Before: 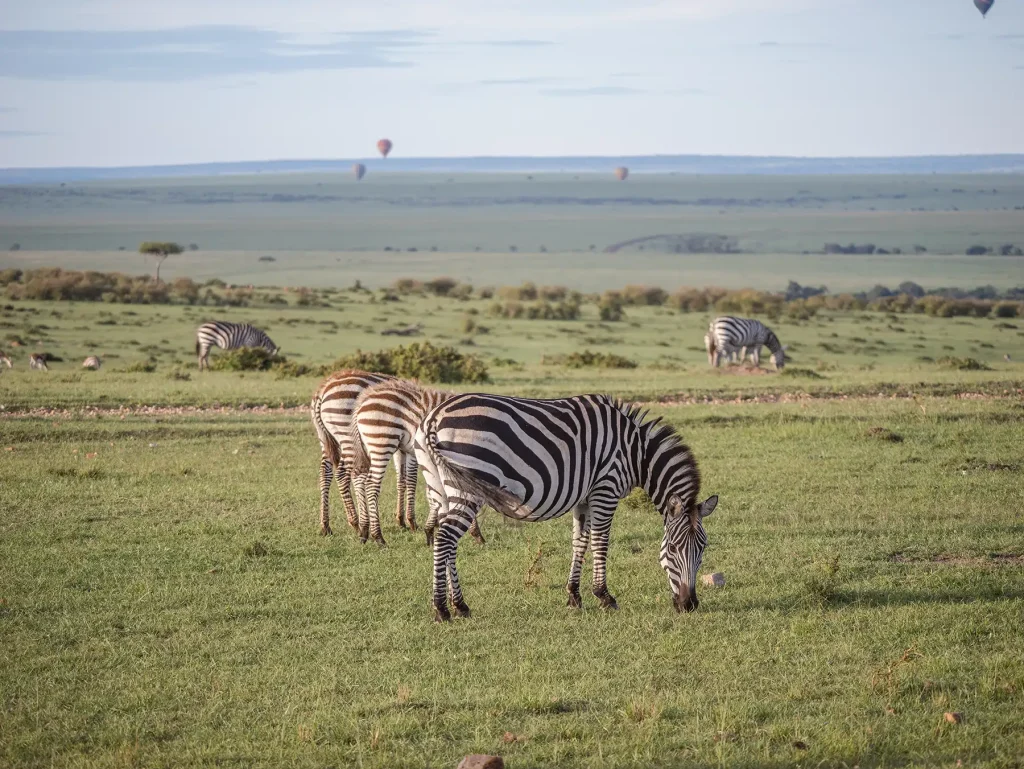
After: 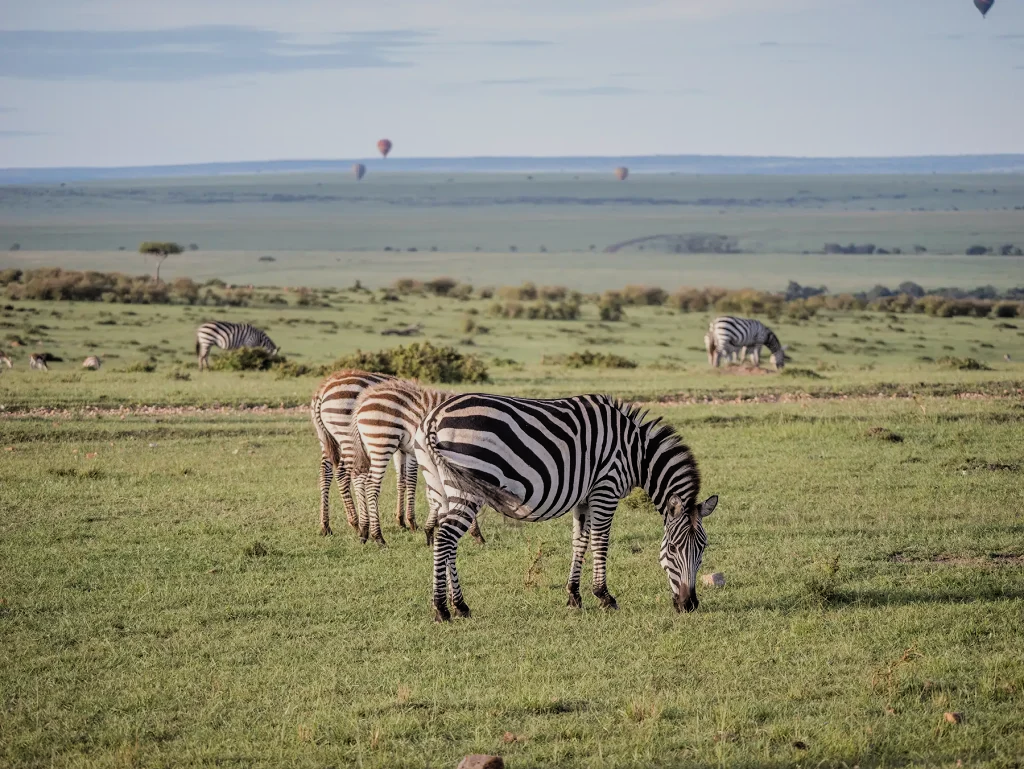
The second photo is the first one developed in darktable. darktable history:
shadows and highlights: soften with gaussian
filmic rgb: black relative exposure -7.75 EV, white relative exposure 4.4 EV, threshold 3 EV, hardness 3.76, latitude 50%, contrast 1.1, color science v5 (2021), contrast in shadows safe, contrast in highlights safe, enable highlight reconstruction true
